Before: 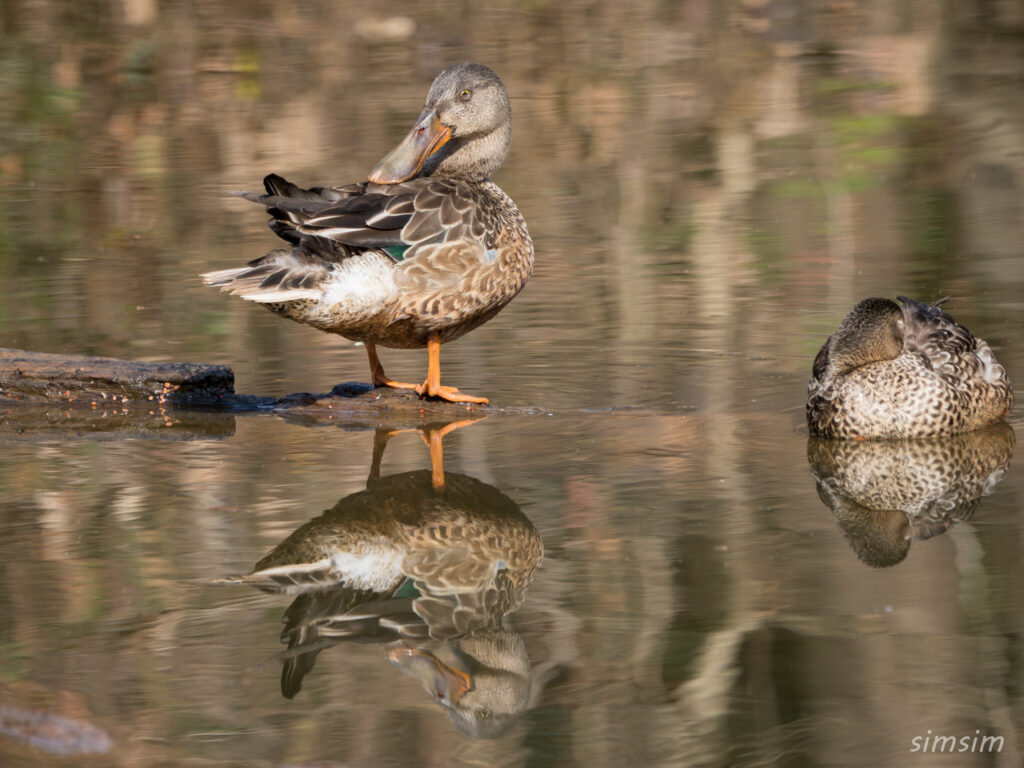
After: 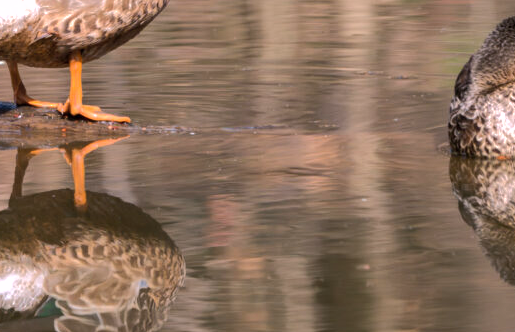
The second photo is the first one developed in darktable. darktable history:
crop: left 35.03%, top 36.625%, right 14.663%, bottom 20.057%
shadows and highlights: shadows 40, highlights -60
tone equalizer: -8 EV -0.417 EV, -7 EV -0.389 EV, -6 EV -0.333 EV, -5 EV -0.222 EV, -3 EV 0.222 EV, -2 EV 0.333 EV, -1 EV 0.389 EV, +0 EV 0.417 EV, edges refinement/feathering 500, mask exposure compensation -1.57 EV, preserve details no
white balance: red 1.05, blue 1.072
